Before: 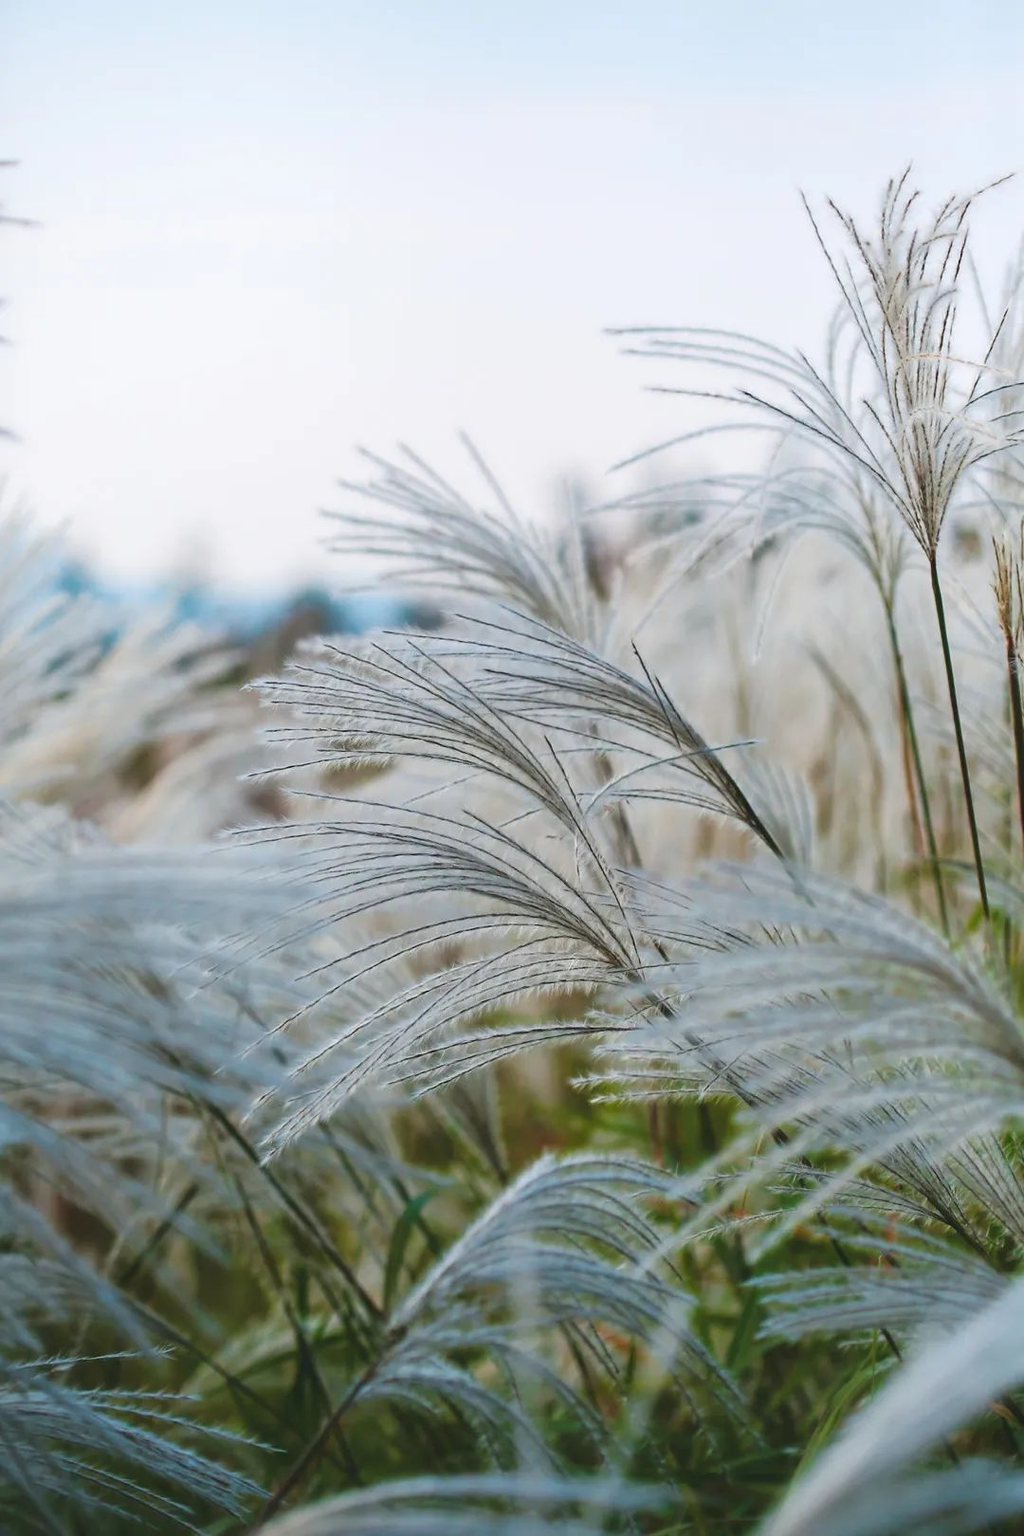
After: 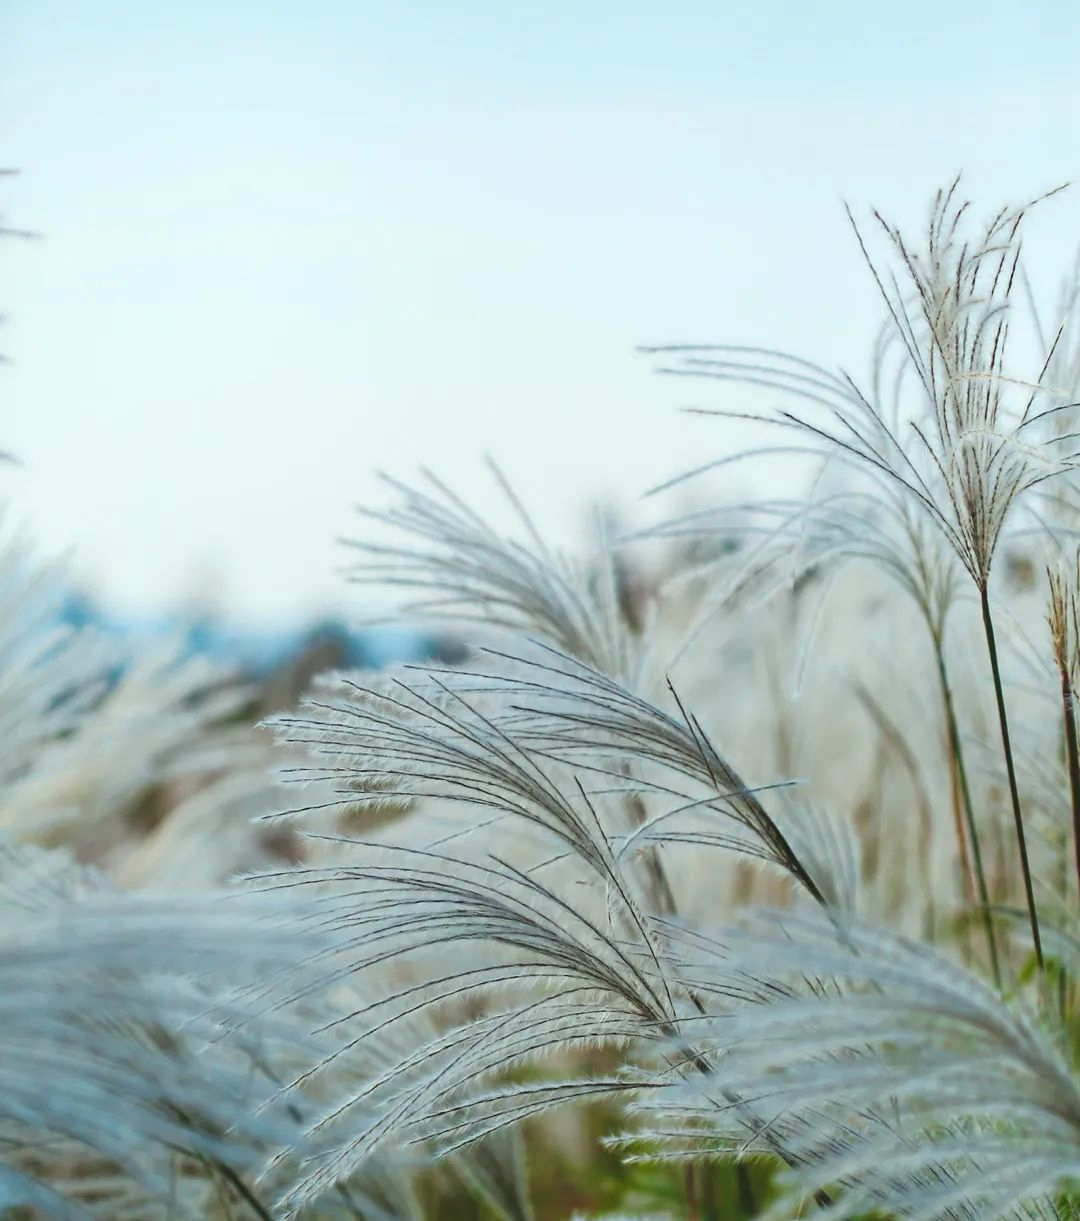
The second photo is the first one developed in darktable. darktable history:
crop: bottom 24.586%
color correction: highlights a* -6.89, highlights b* 0.421
